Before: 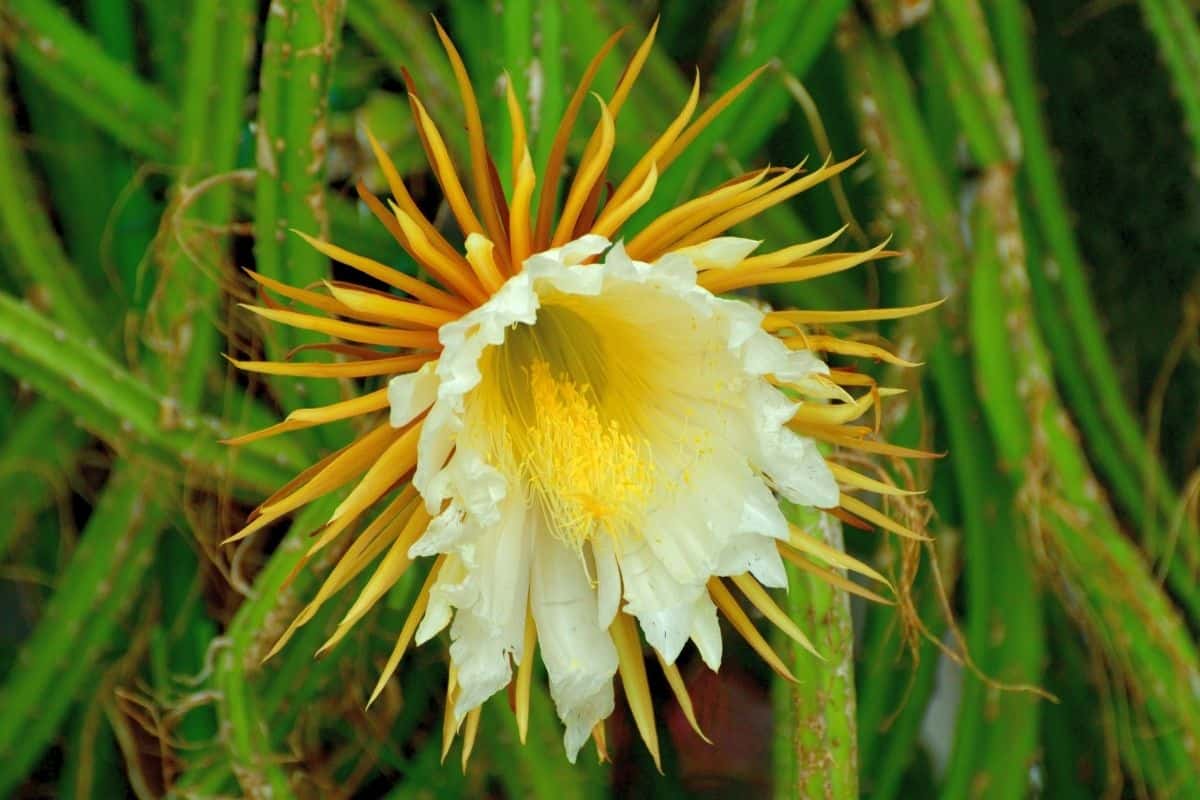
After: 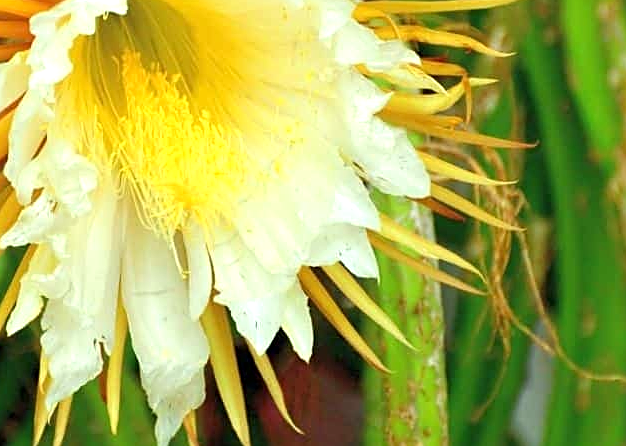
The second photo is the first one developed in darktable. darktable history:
exposure: exposure 0.563 EV, compensate highlight preservation false
crop: left 34.121%, top 38.84%, right 13.712%, bottom 5.336%
sharpen: on, module defaults
